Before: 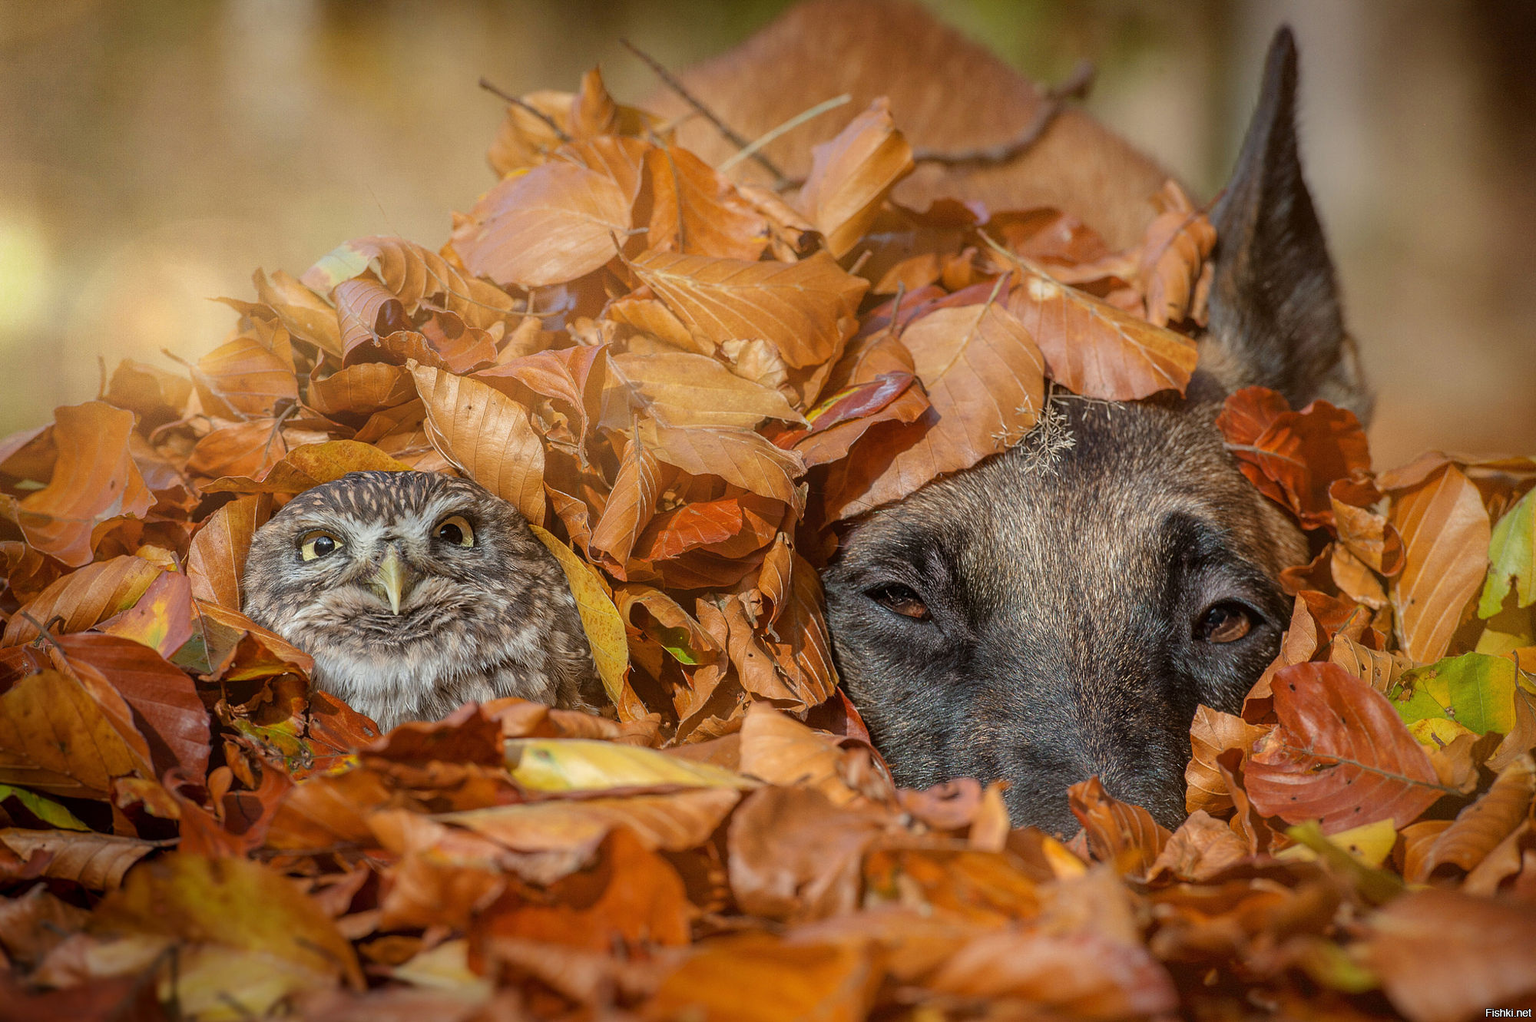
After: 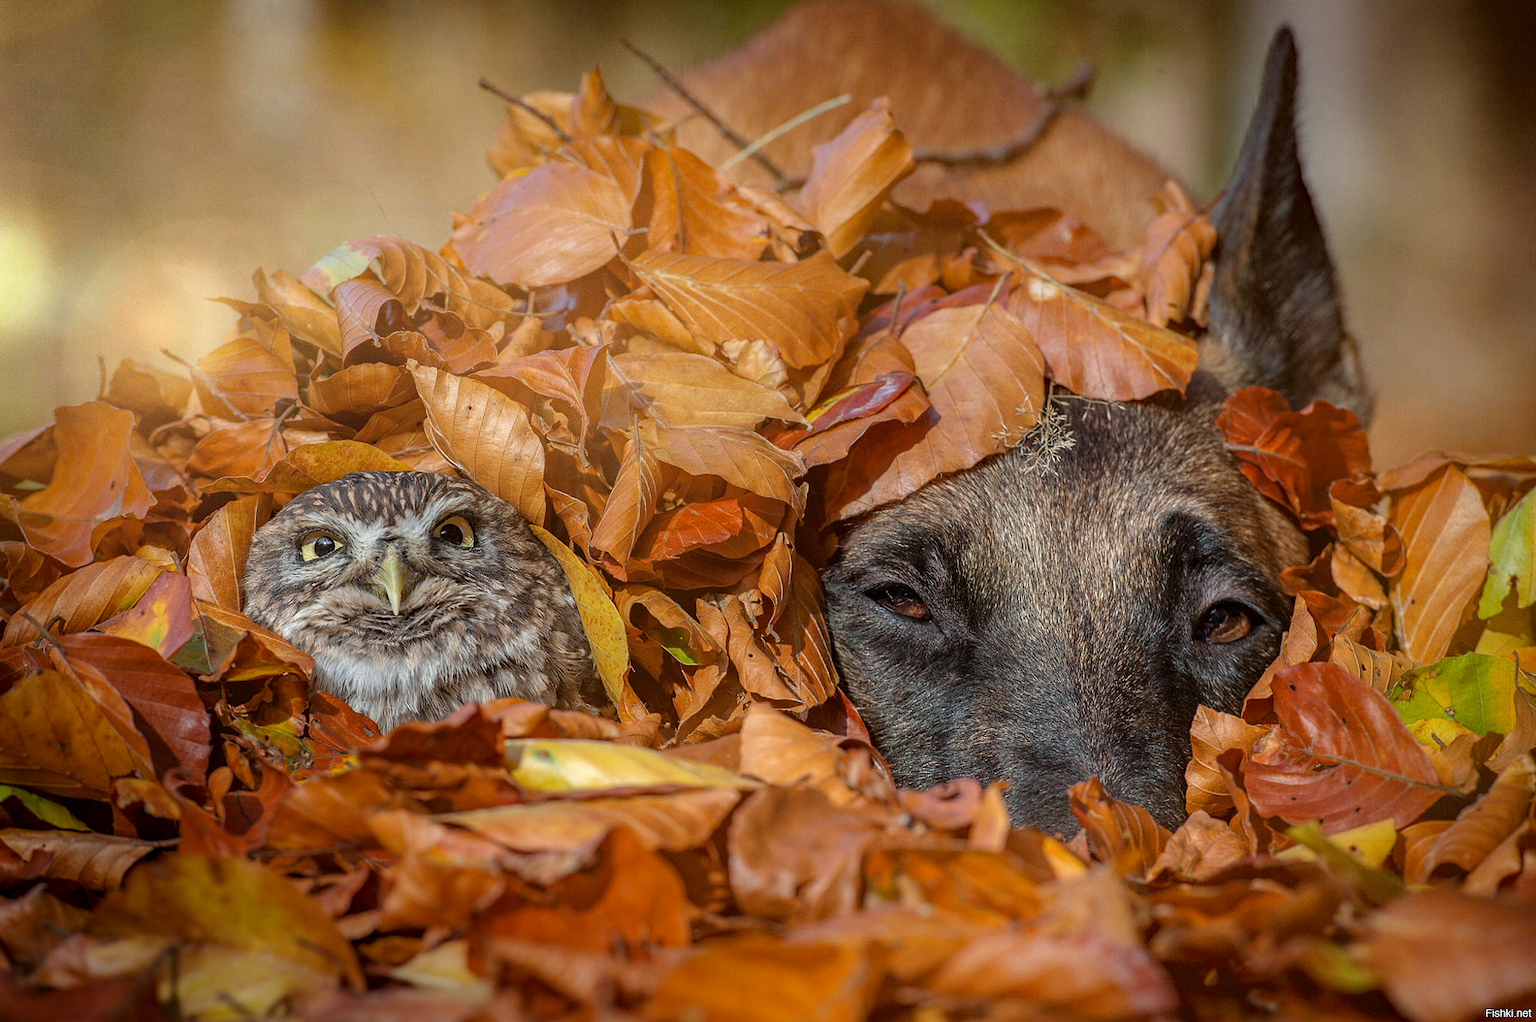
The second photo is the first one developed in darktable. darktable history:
haze removal: compatibility mode true, adaptive false
shadows and highlights: shadows -30, highlights 30
